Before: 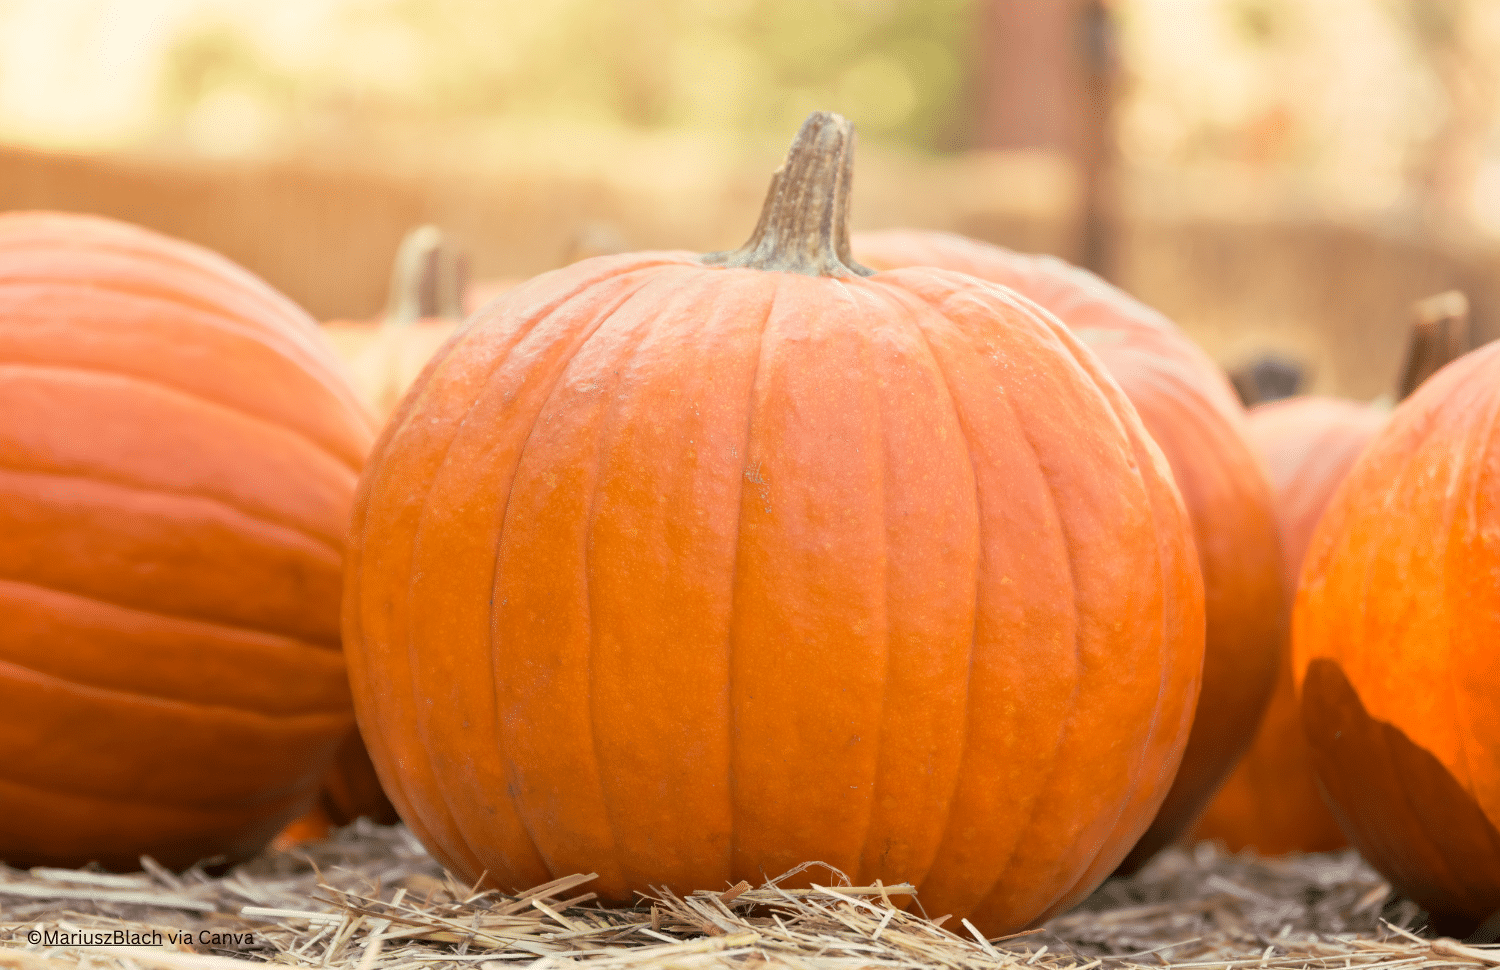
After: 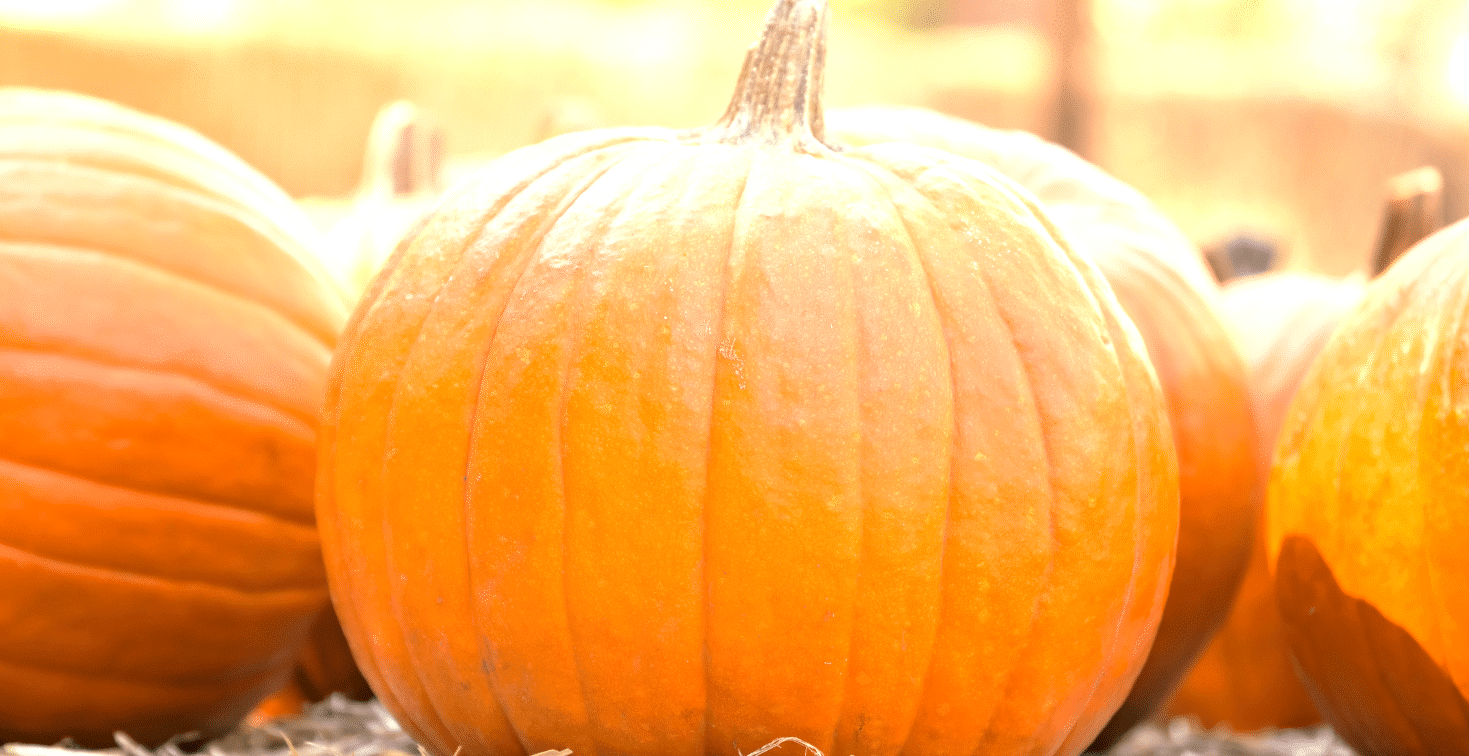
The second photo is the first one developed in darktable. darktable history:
crop and rotate: left 1.814%, top 12.818%, right 0.25%, bottom 9.225%
exposure: exposure 1 EV, compensate highlight preservation false
